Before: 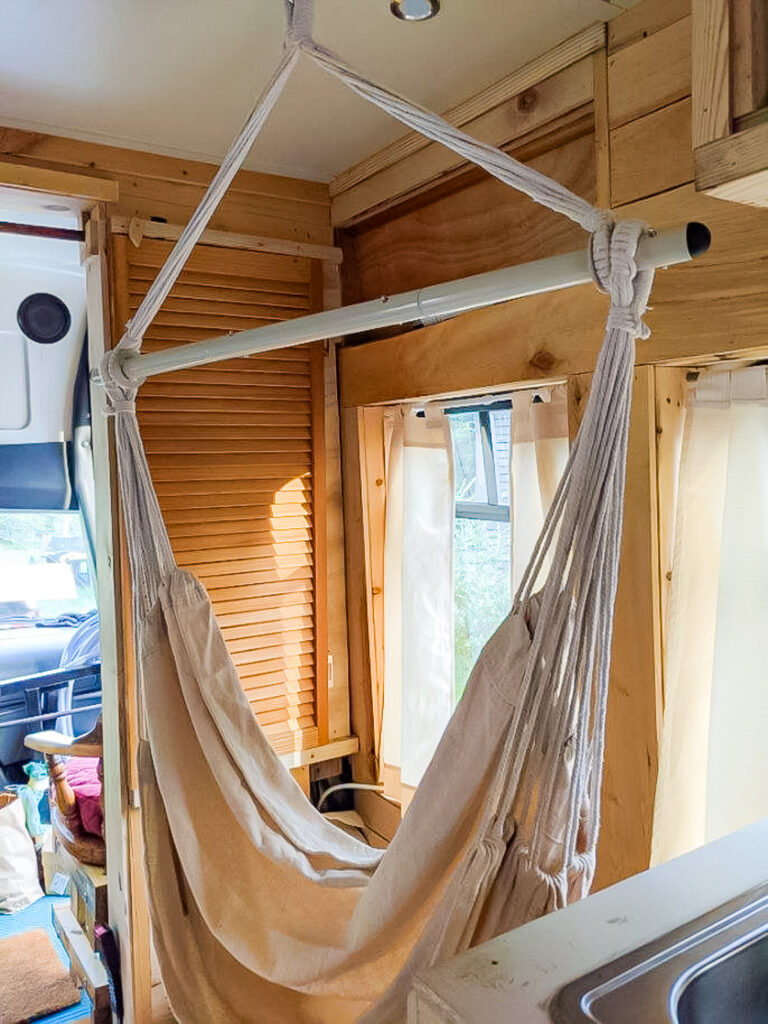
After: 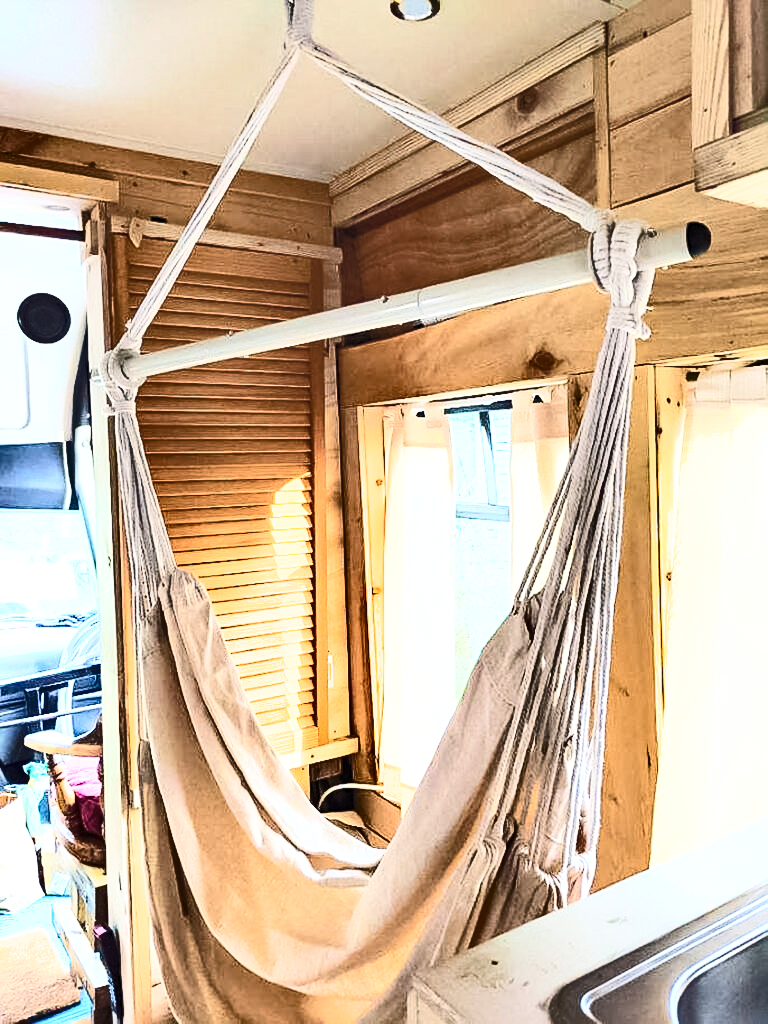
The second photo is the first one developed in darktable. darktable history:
sharpen: amount 0.205
shadows and highlights: radius 100.75, shadows 50.55, highlights -64.7, highlights color adjustment 40.3%, soften with gaussian
contrast brightness saturation: contrast 0.422, brightness 0.552, saturation -0.201
exposure: black level correction 0, exposure 0.696 EV, compensate exposure bias true, compensate highlight preservation false
